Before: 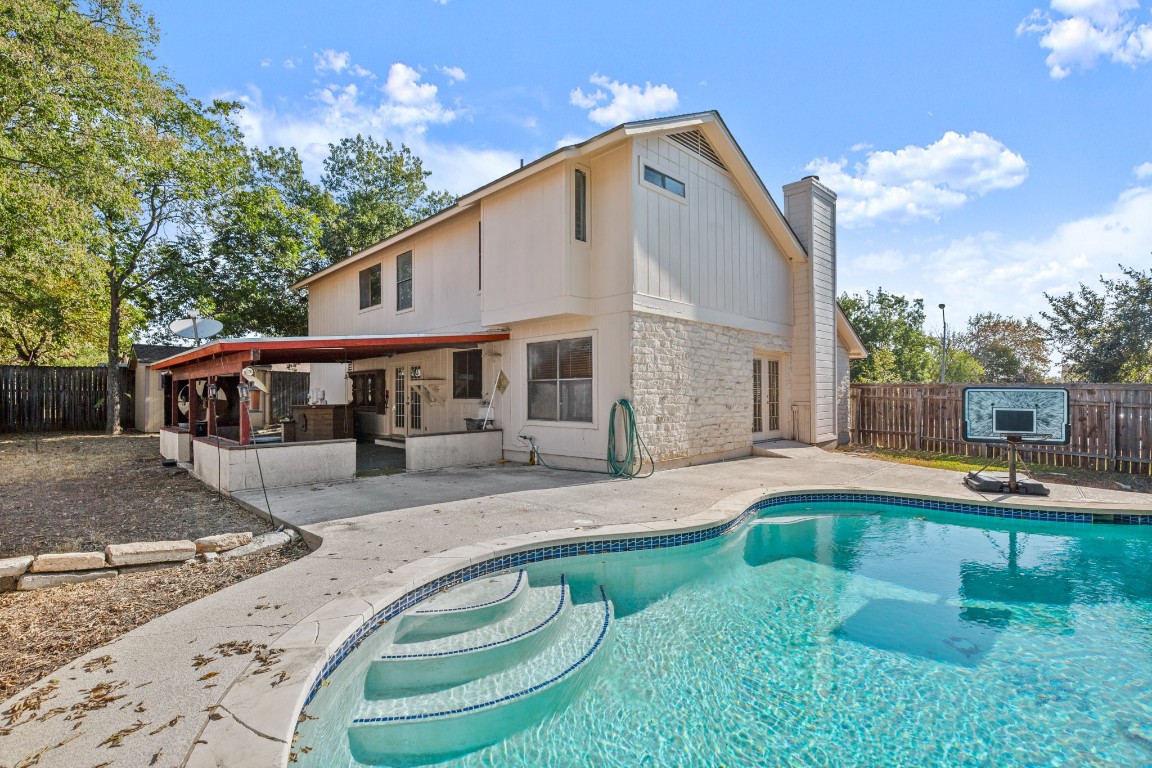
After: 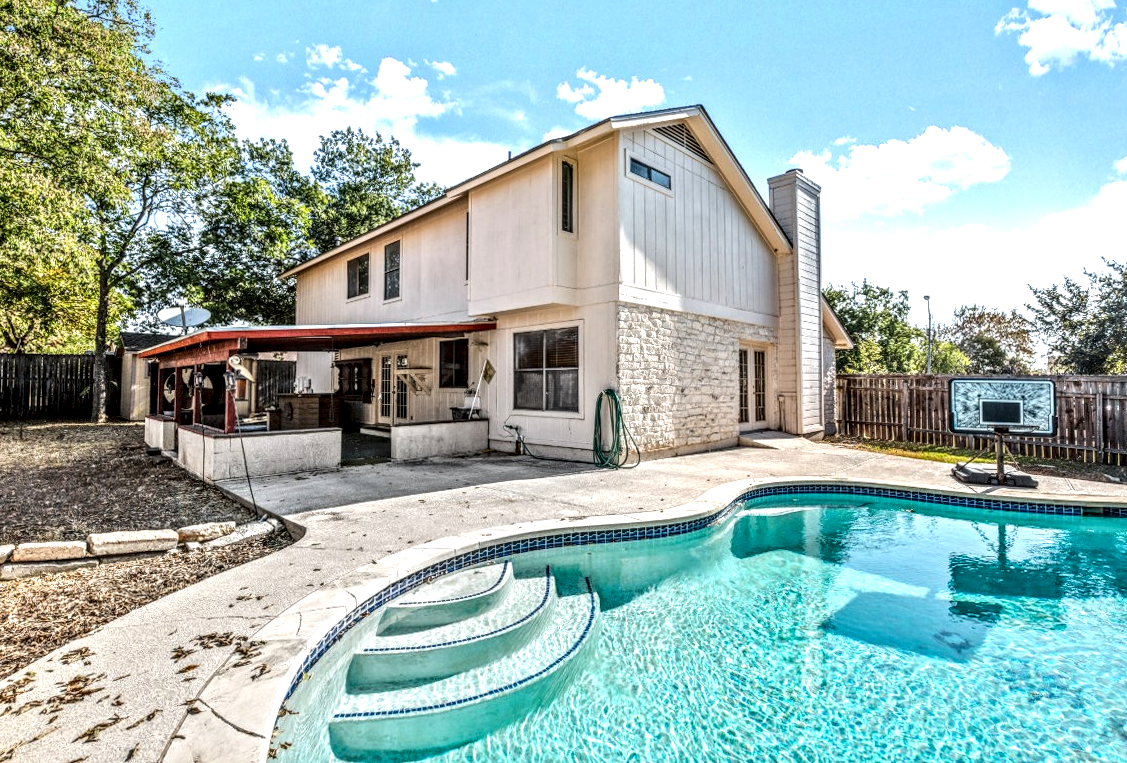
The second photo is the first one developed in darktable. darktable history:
rotate and perspective: rotation 0.226°, lens shift (vertical) -0.042, crop left 0.023, crop right 0.982, crop top 0.006, crop bottom 0.994
local contrast: highlights 0%, shadows 0%, detail 182%
tone equalizer: -8 EV -0.75 EV, -7 EV -0.7 EV, -6 EV -0.6 EV, -5 EV -0.4 EV, -3 EV 0.4 EV, -2 EV 0.6 EV, -1 EV 0.7 EV, +0 EV 0.75 EV, edges refinement/feathering 500, mask exposure compensation -1.57 EV, preserve details no
